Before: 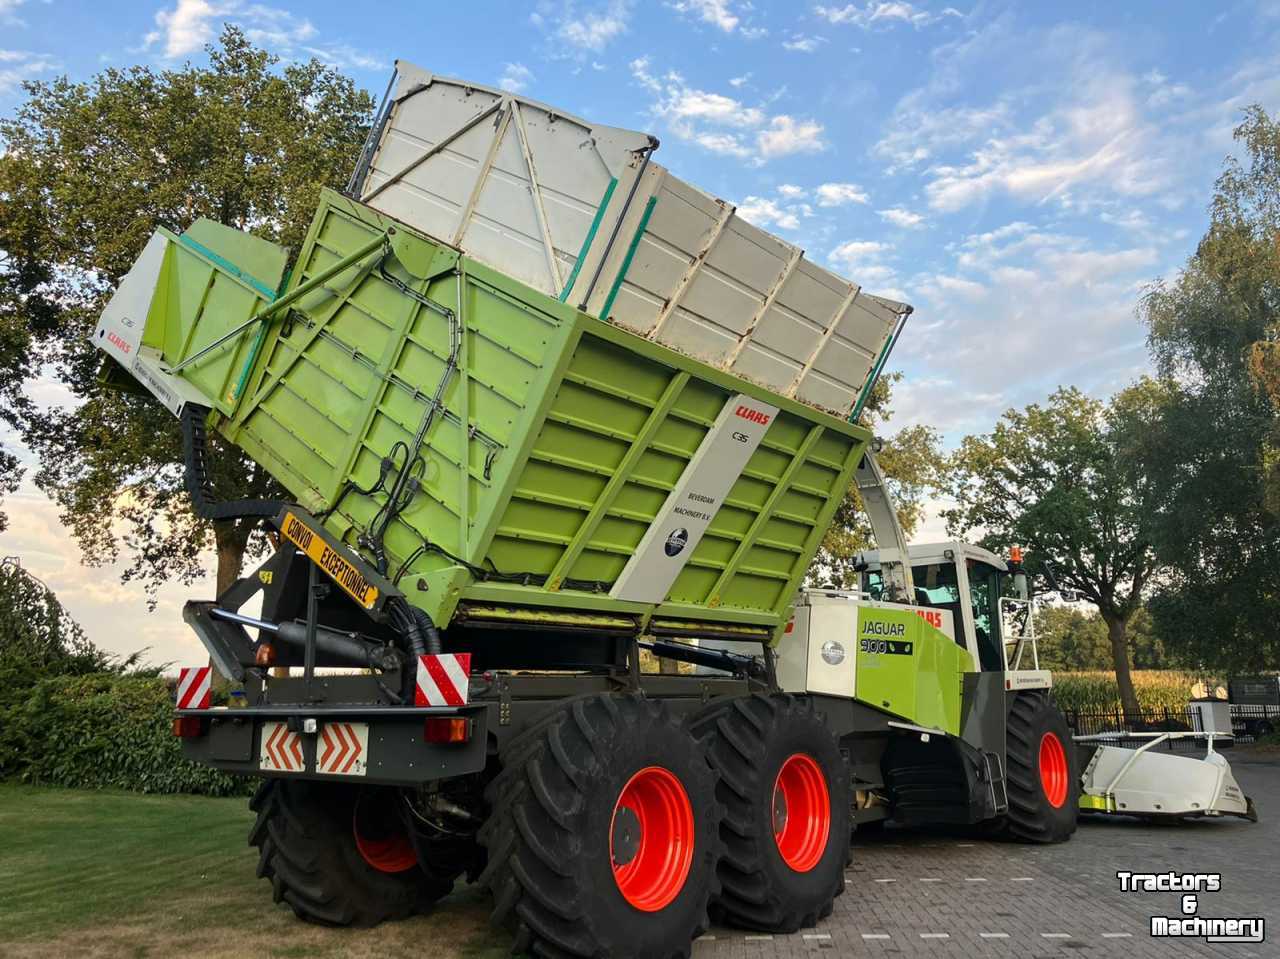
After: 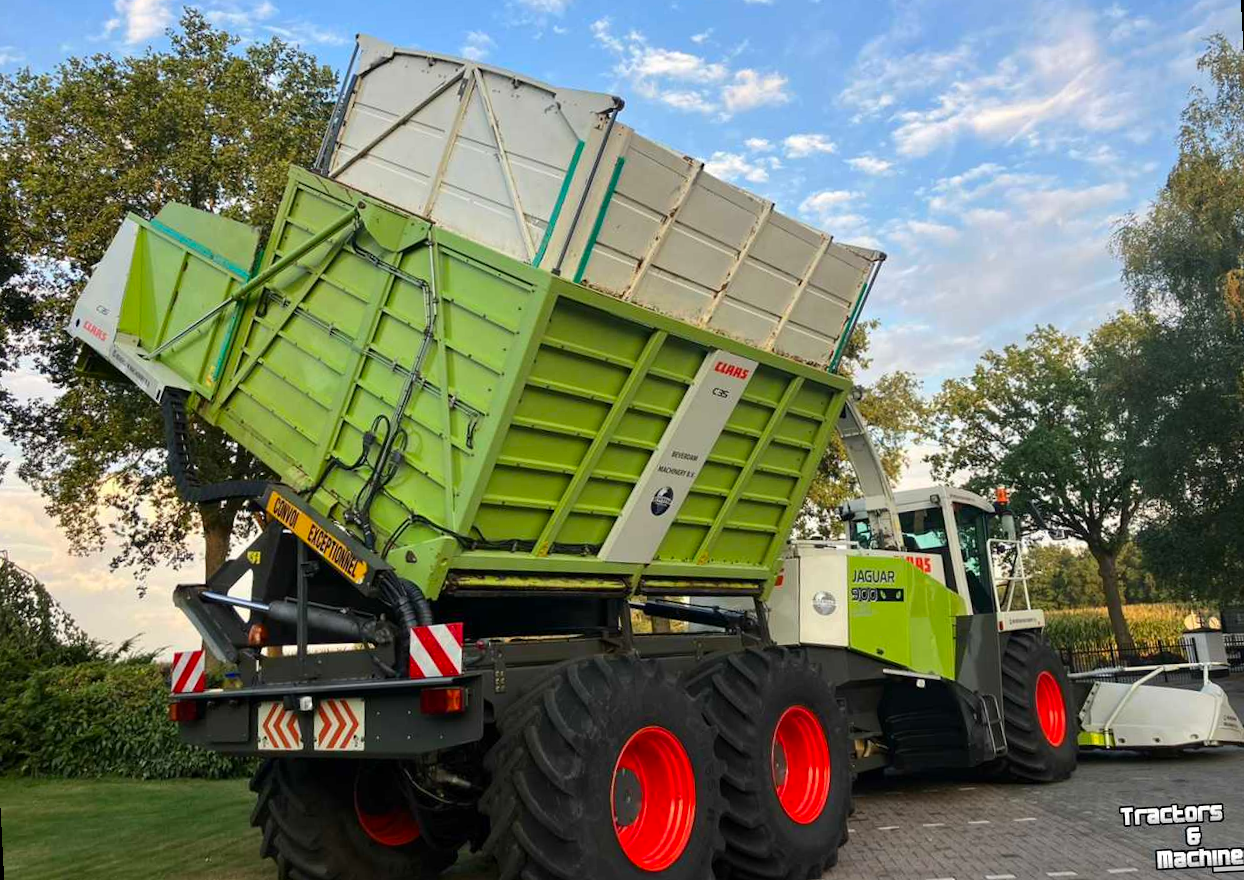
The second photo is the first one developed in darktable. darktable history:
contrast brightness saturation: contrast 0.04, saturation 0.16
rotate and perspective: rotation -3°, crop left 0.031, crop right 0.968, crop top 0.07, crop bottom 0.93
